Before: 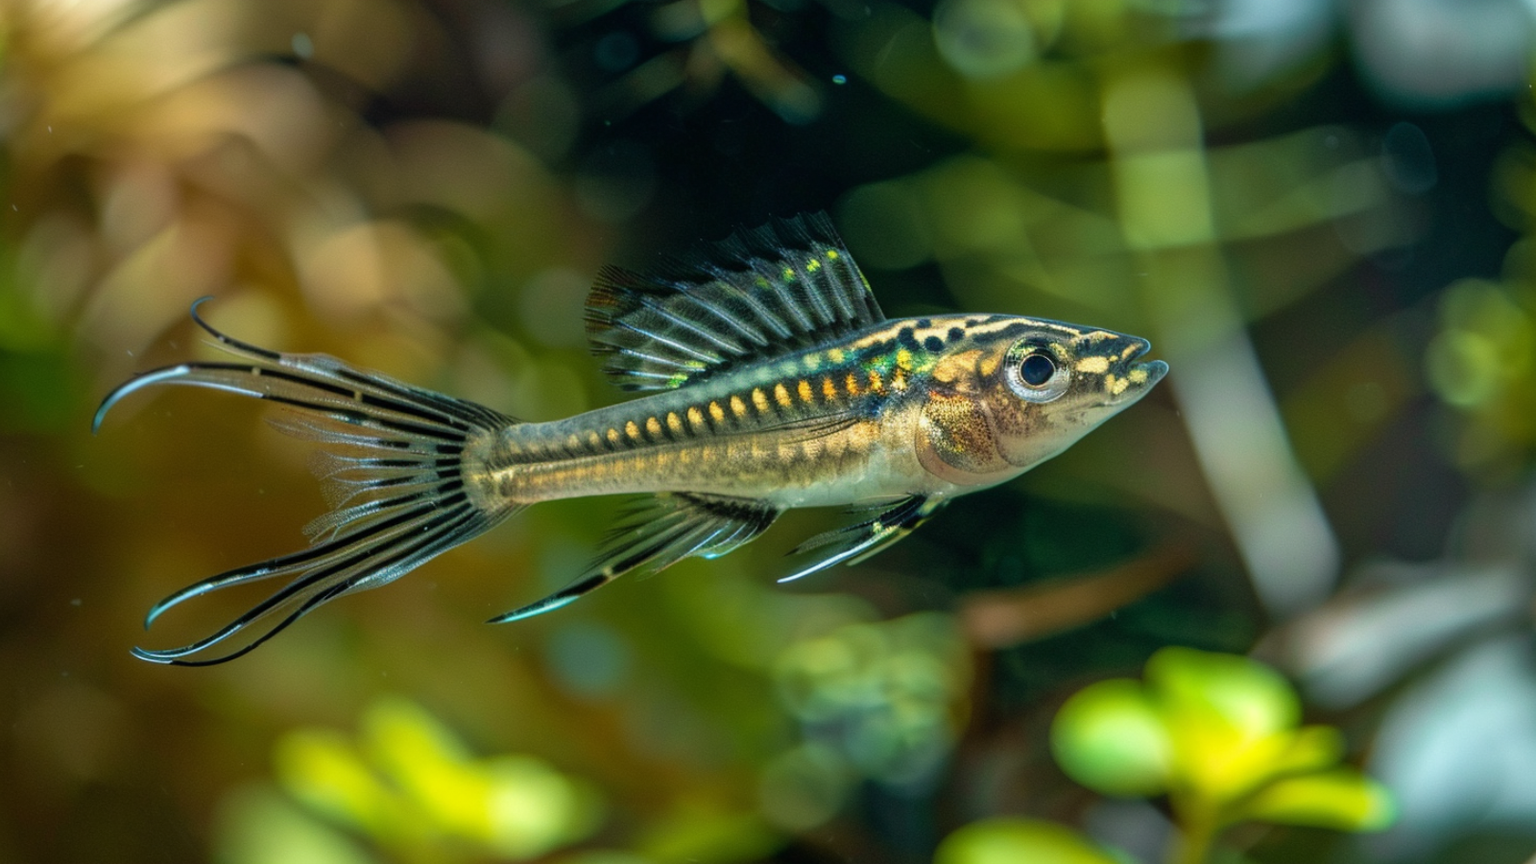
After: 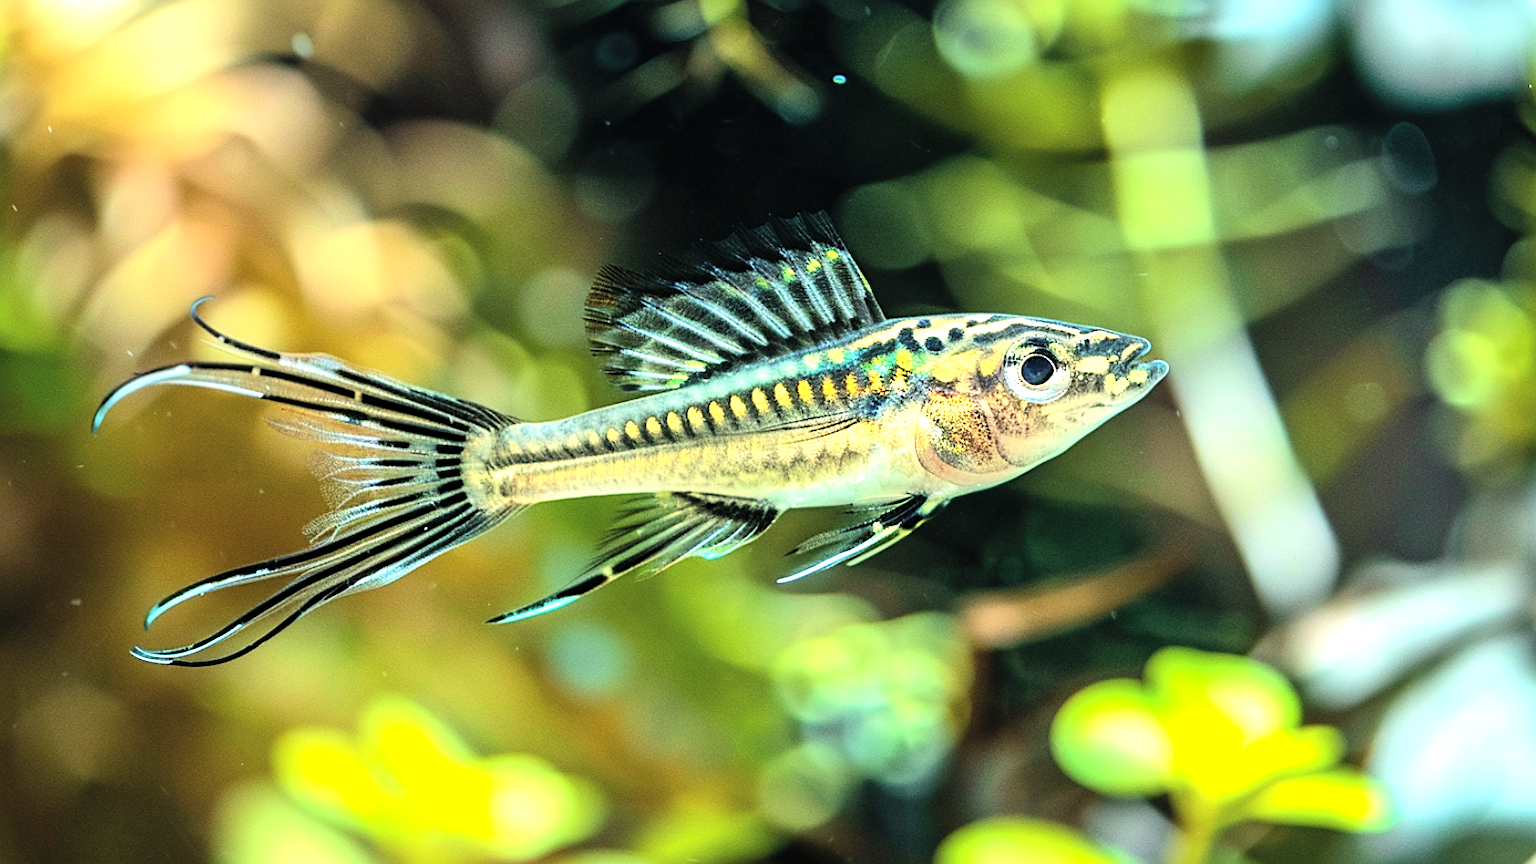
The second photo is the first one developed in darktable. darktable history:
sharpen: on, module defaults
exposure: black level correction 0, exposure 0.7 EV, compensate exposure bias true, compensate highlight preservation false
tone equalizer: -8 EV -1.08 EV, -7 EV -1.01 EV, -6 EV -0.867 EV, -5 EV -0.578 EV, -3 EV 0.578 EV, -2 EV 0.867 EV, -1 EV 1.01 EV, +0 EV 1.08 EV, edges refinement/feathering 500, mask exposure compensation -1.57 EV, preserve details no
contrast brightness saturation: brightness 0.13
tone curve: curves: ch0 [(0, 0) (0.004, 0.001) (0.133, 0.112) (0.325, 0.362) (0.832, 0.893) (1, 1)], color space Lab, linked channels, preserve colors none
